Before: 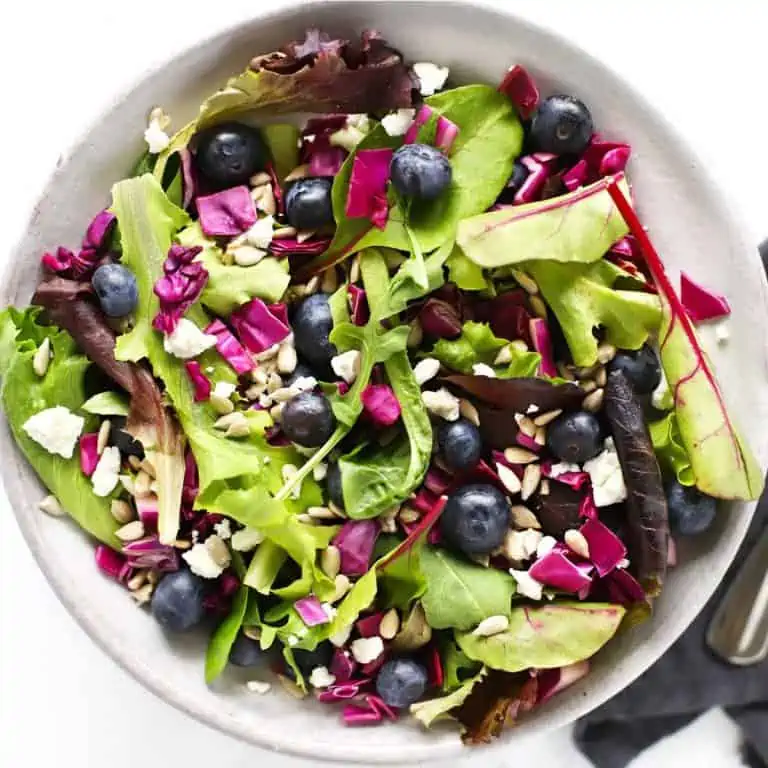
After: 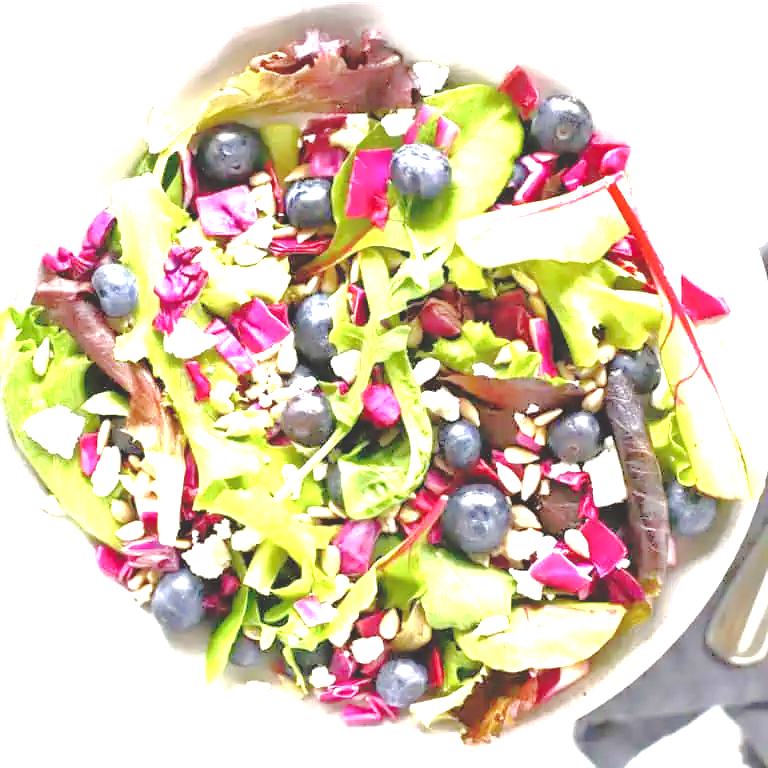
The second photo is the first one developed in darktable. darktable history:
tone equalizer: -7 EV 0.161 EV, -6 EV 0.601 EV, -5 EV 1.18 EV, -4 EV 1.3 EV, -3 EV 1.15 EV, -2 EV 0.6 EV, -1 EV 0.155 EV, mask exposure compensation -0.511 EV
base curve: curves: ch0 [(0, 0.024) (0.055, 0.065) (0.121, 0.166) (0.236, 0.319) (0.693, 0.726) (1, 1)], preserve colors none
exposure: black level correction 0, exposure 1.753 EV, compensate exposure bias true, compensate highlight preservation false
